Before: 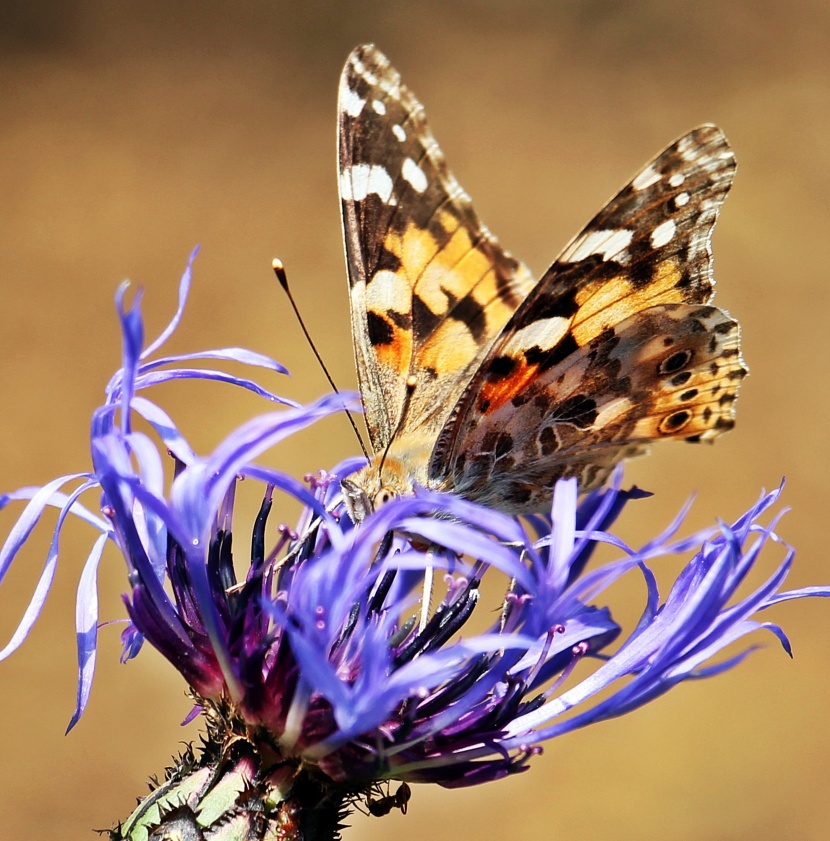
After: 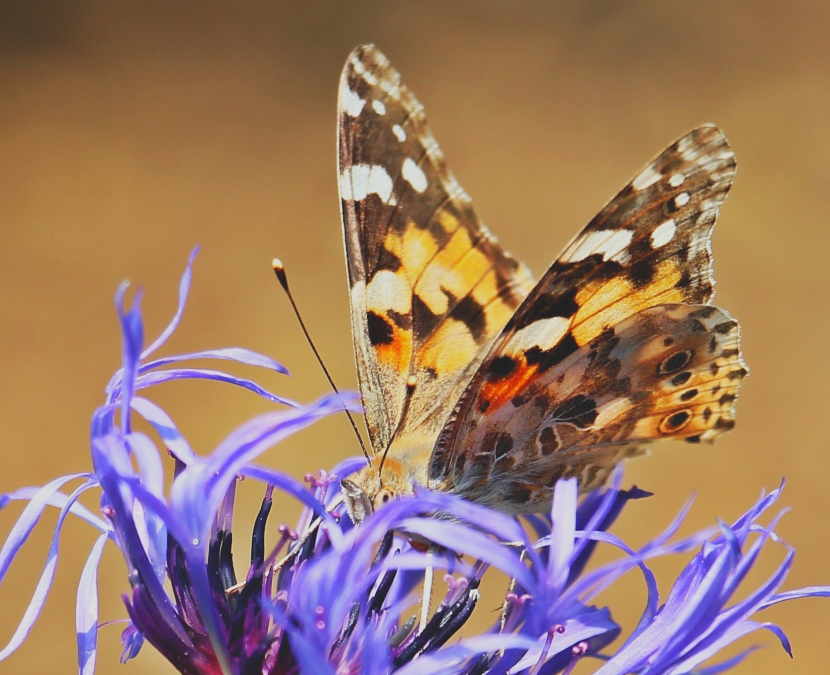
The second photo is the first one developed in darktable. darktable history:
crop: bottom 19.644%
local contrast: detail 69%
